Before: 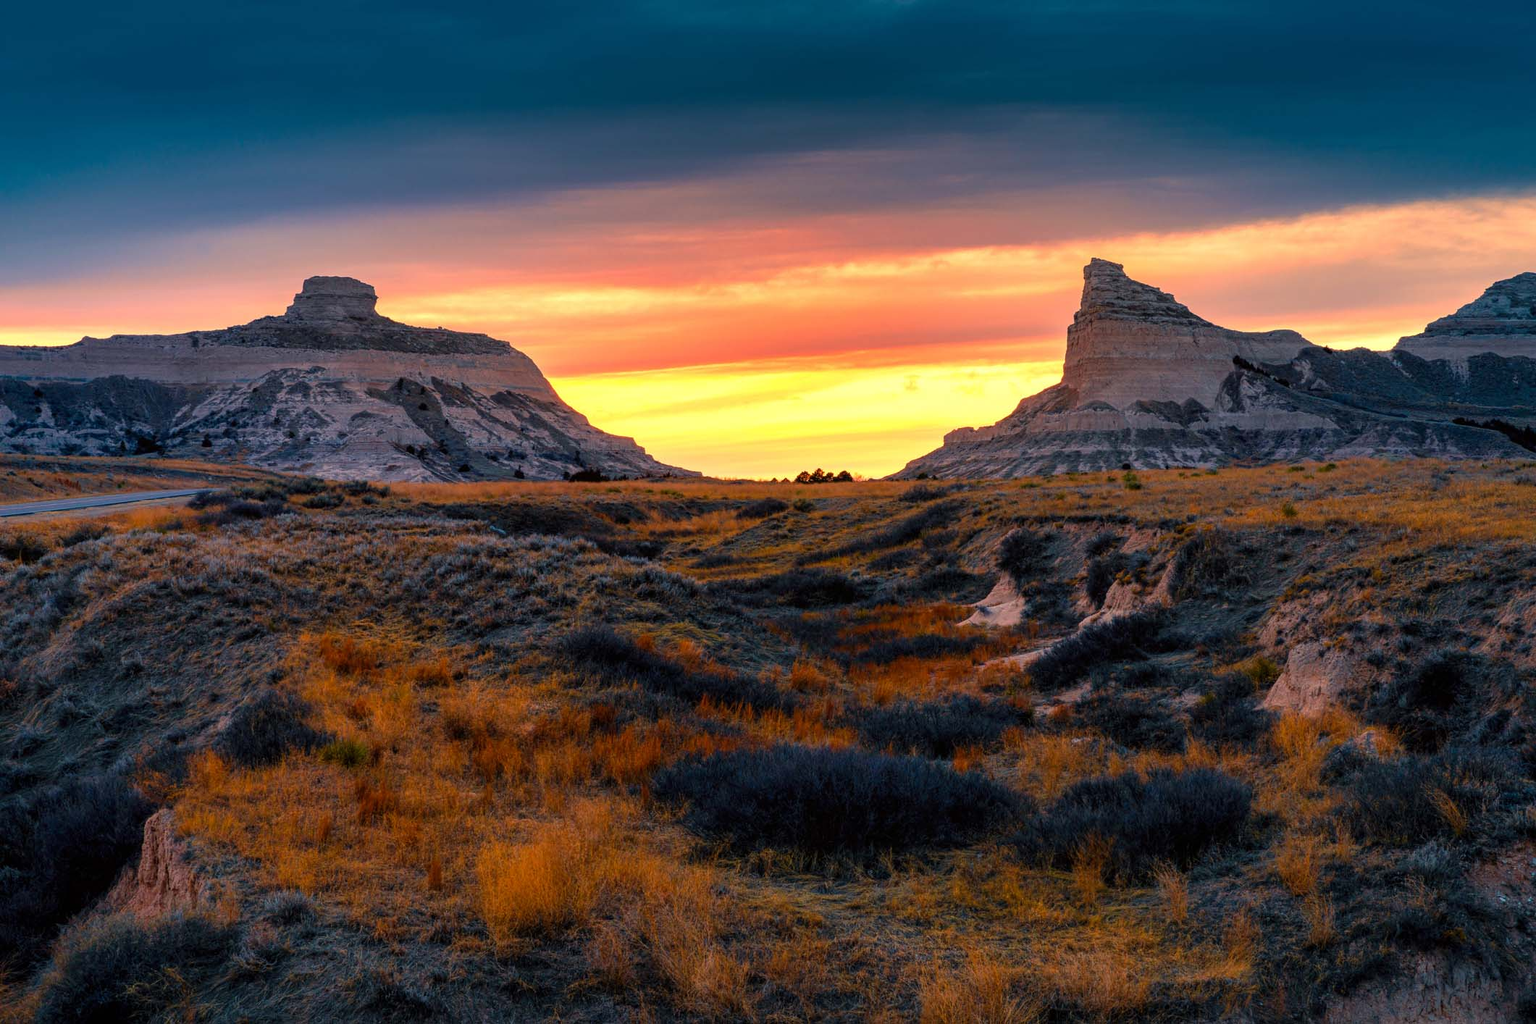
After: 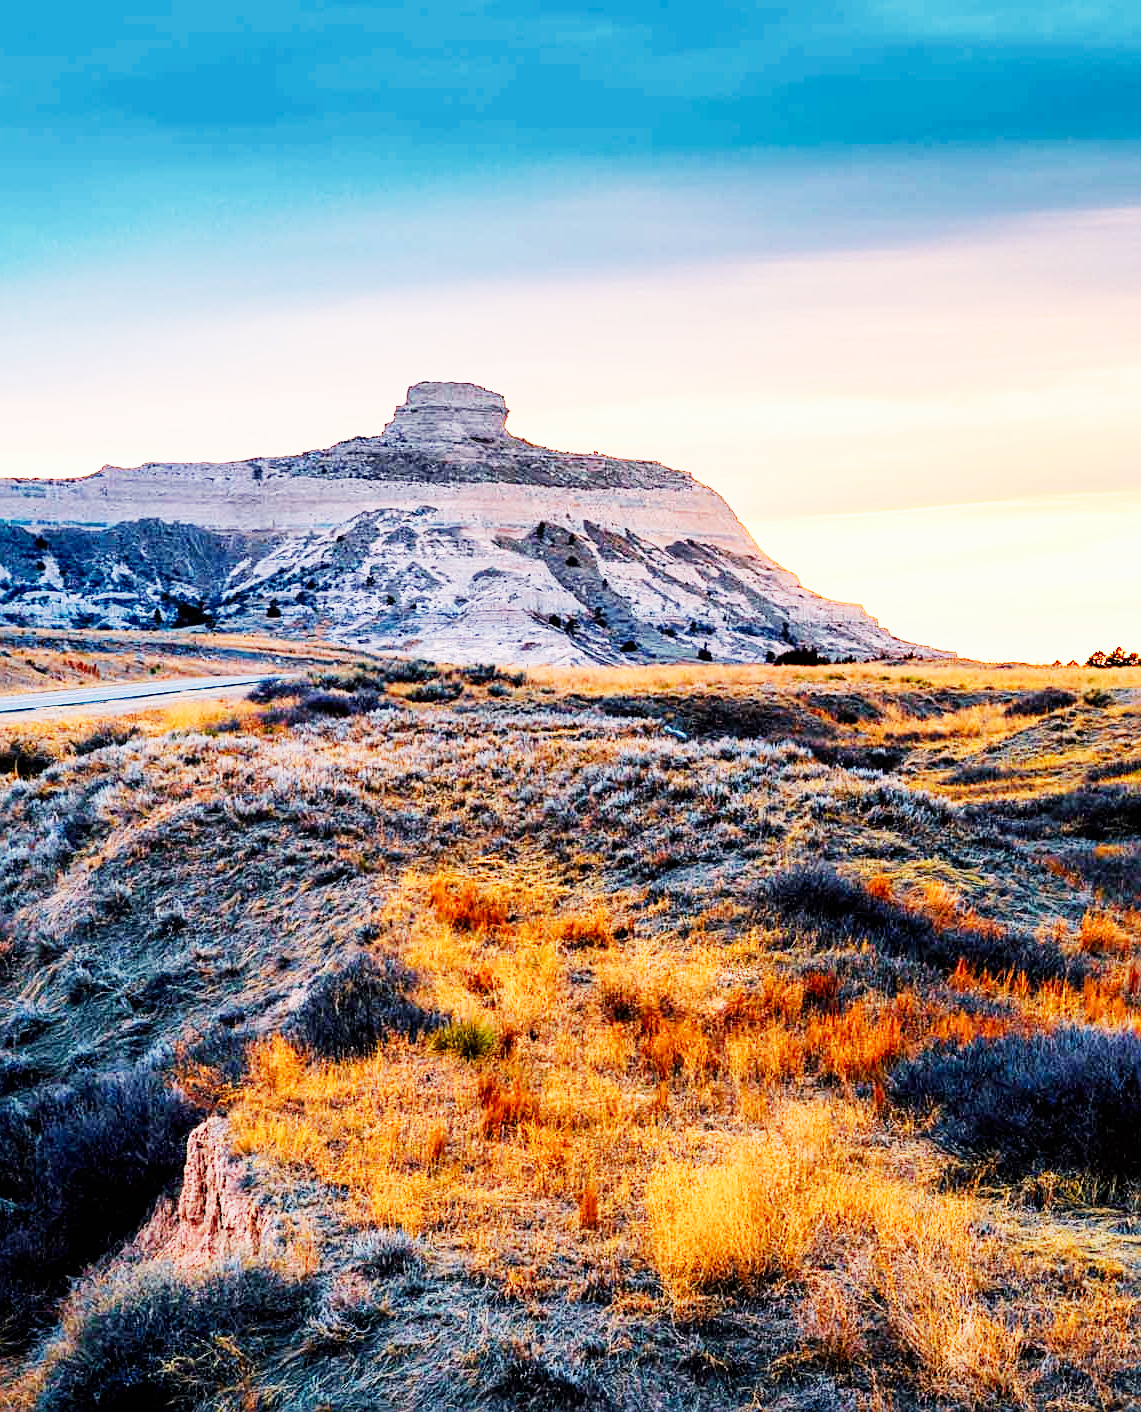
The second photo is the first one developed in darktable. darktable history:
exposure: black level correction 0.001, exposure 2.607 EV, compensate exposure bias true, compensate highlight preservation false
crop: left 0.587%, right 45.588%, bottom 0.086%
sharpen: on, module defaults
sigmoid: contrast 1.8, skew -0.2, preserve hue 0%, red attenuation 0.1, red rotation 0.035, green attenuation 0.1, green rotation -0.017, blue attenuation 0.15, blue rotation -0.052, base primaries Rec2020
